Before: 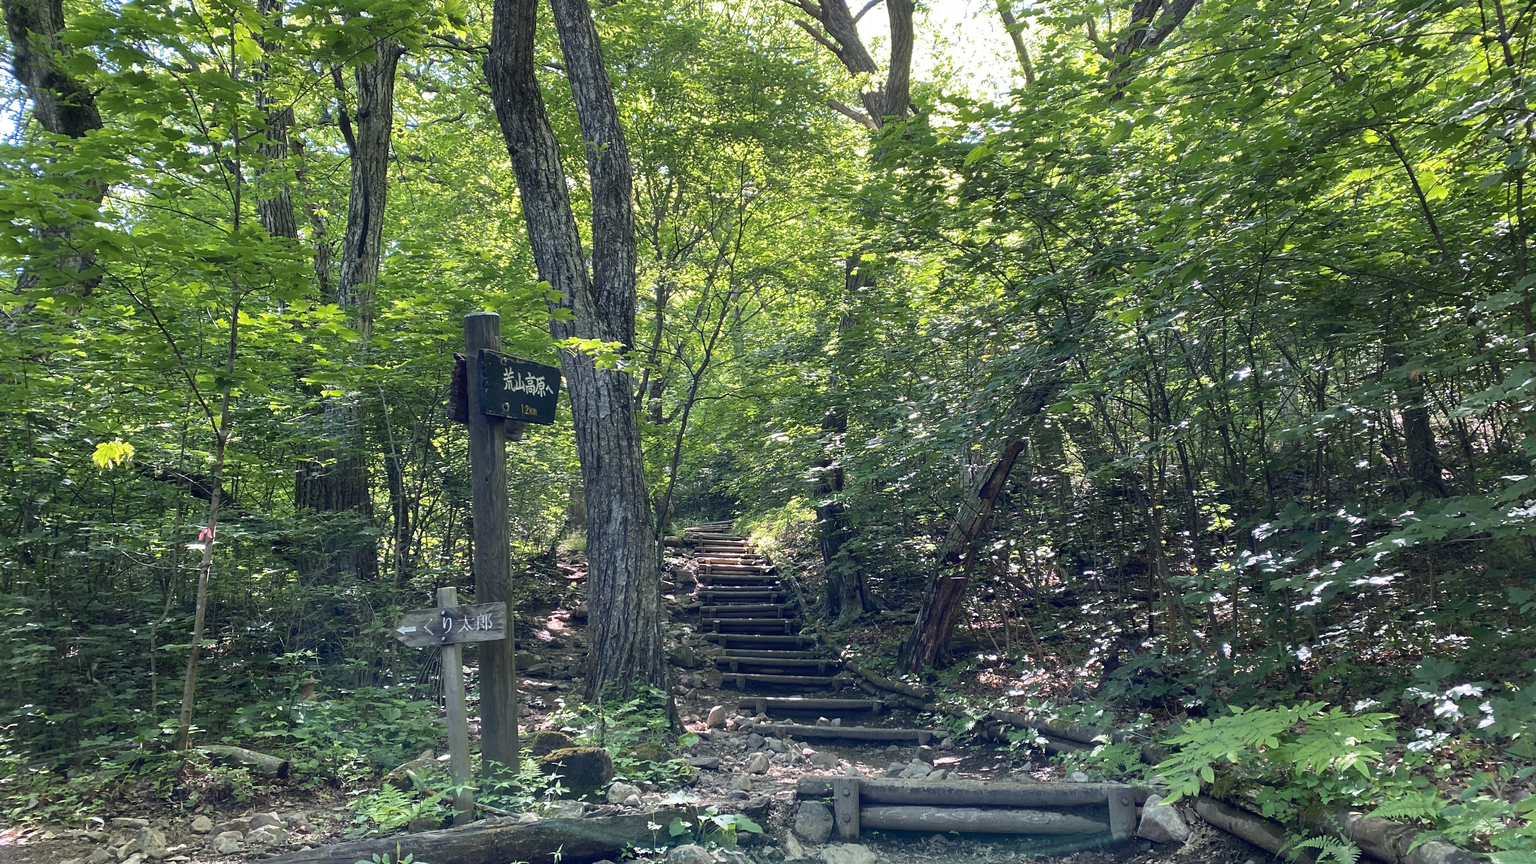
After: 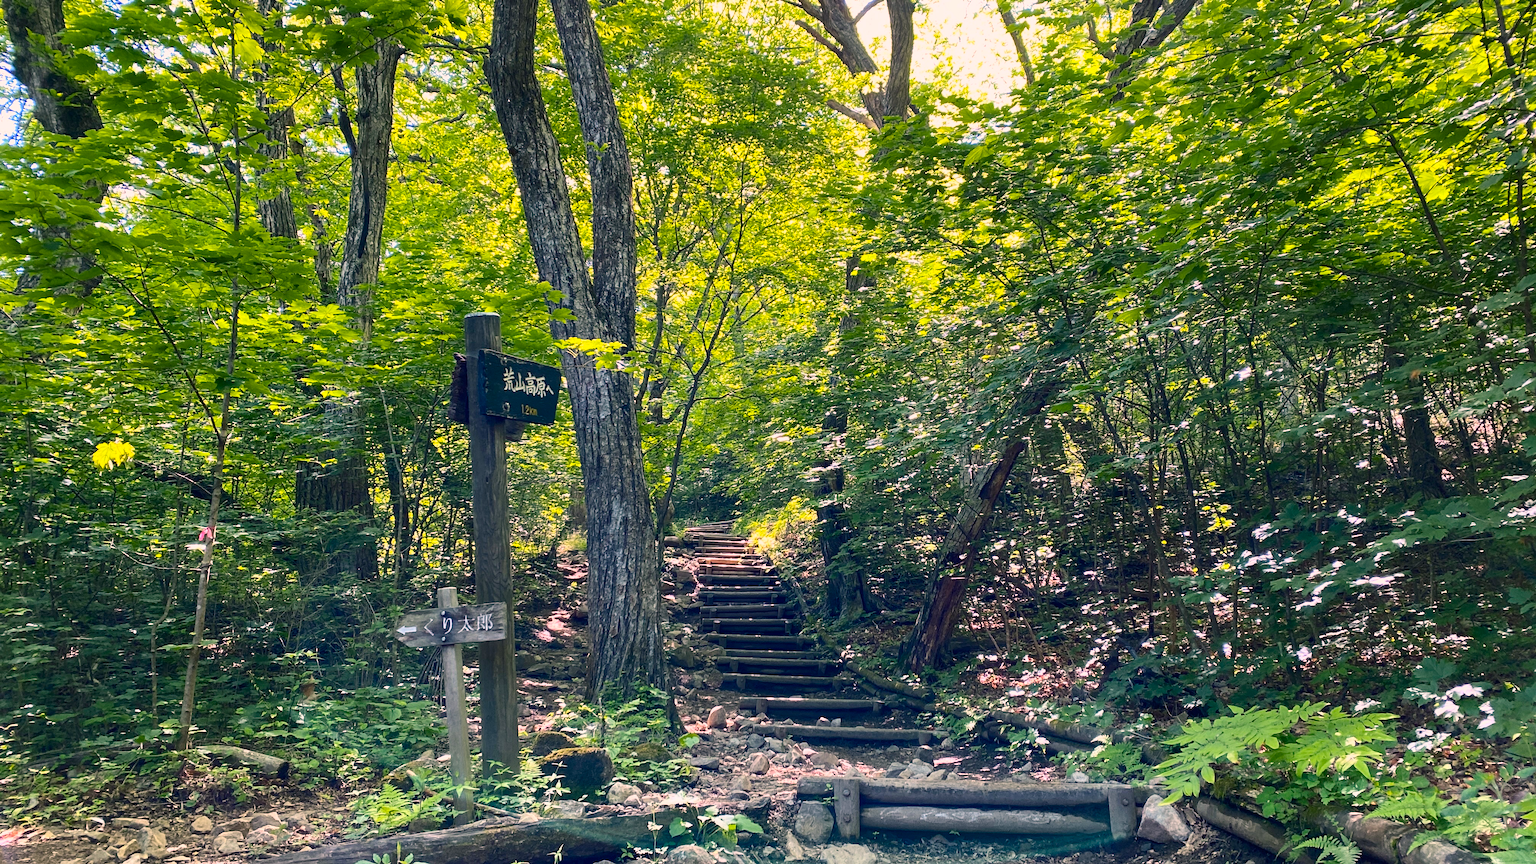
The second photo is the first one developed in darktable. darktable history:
contrast brightness saturation: contrast 0.237, brightness 0.087
color balance rgb: highlights gain › chroma 4.461%, highlights gain › hue 30.6°, linear chroma grading › global chroma 12.853%, perceptual saturation grading › global saturation 24.873%, global vibrance 14.282%
